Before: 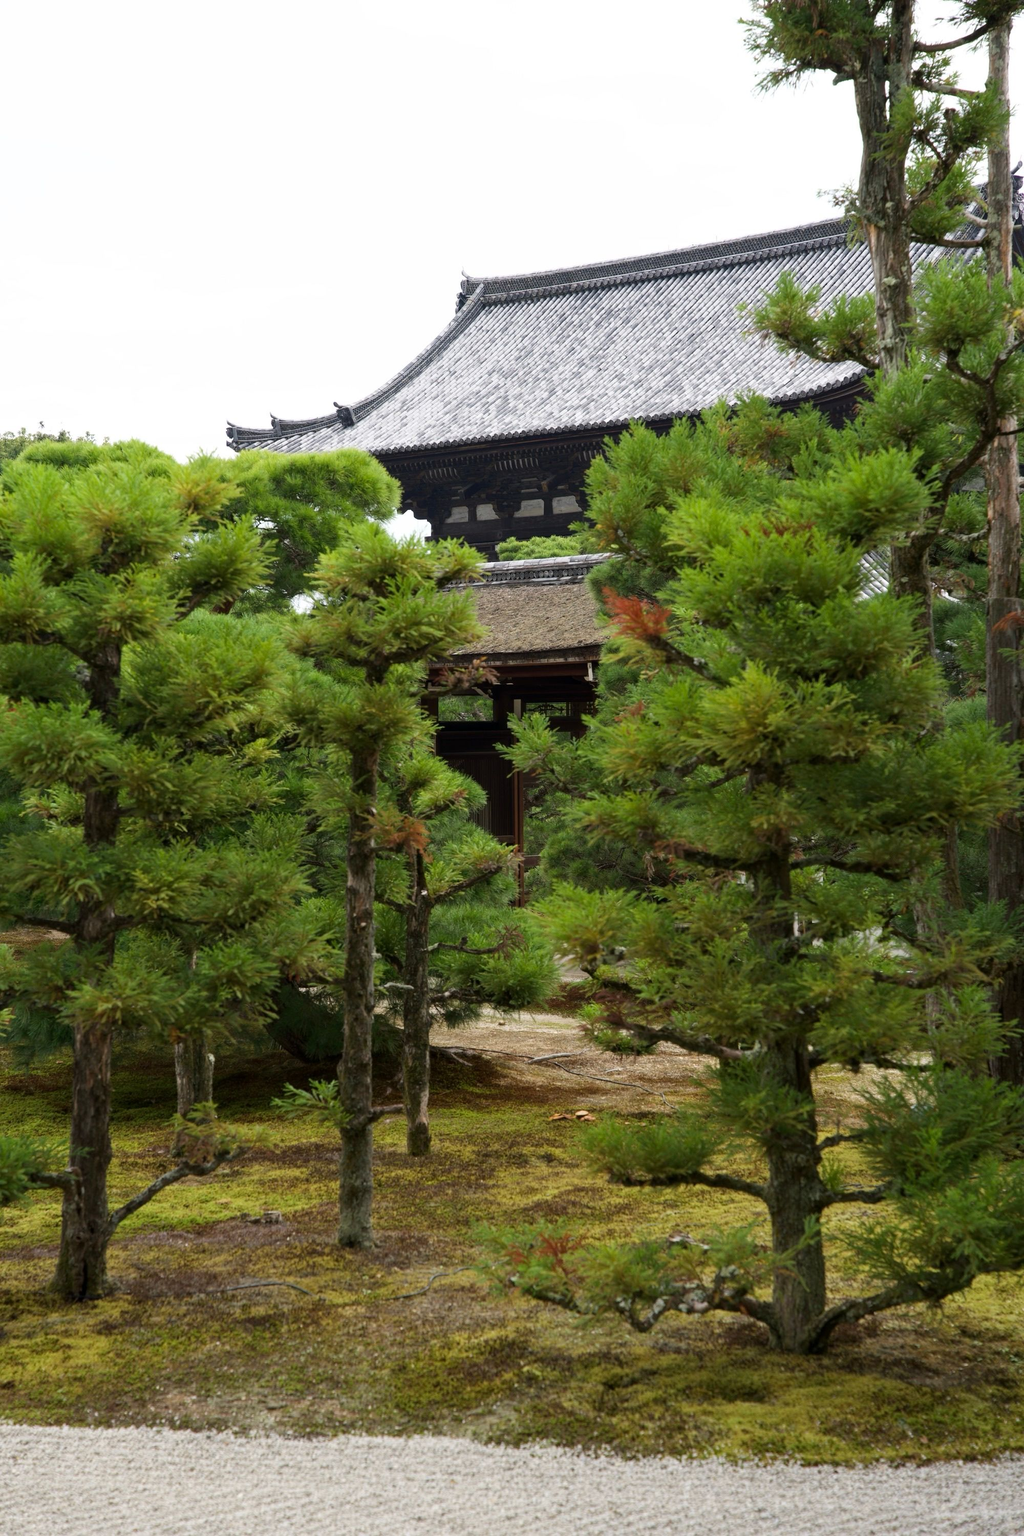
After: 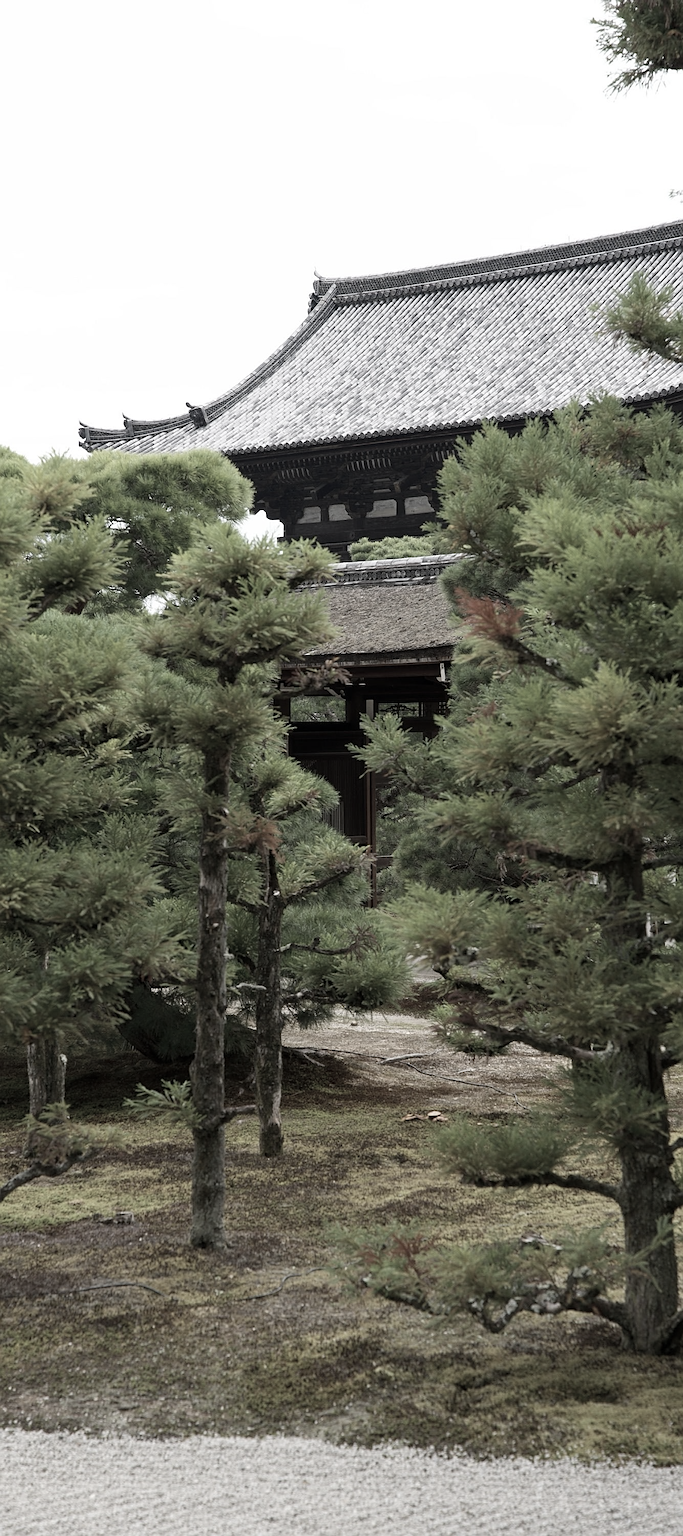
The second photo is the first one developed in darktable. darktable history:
color correction: highlights b* 0.025, saturation 0.337
sharpen: on, module defaults
crop and rotate: left 14.473%, right 18.754%
